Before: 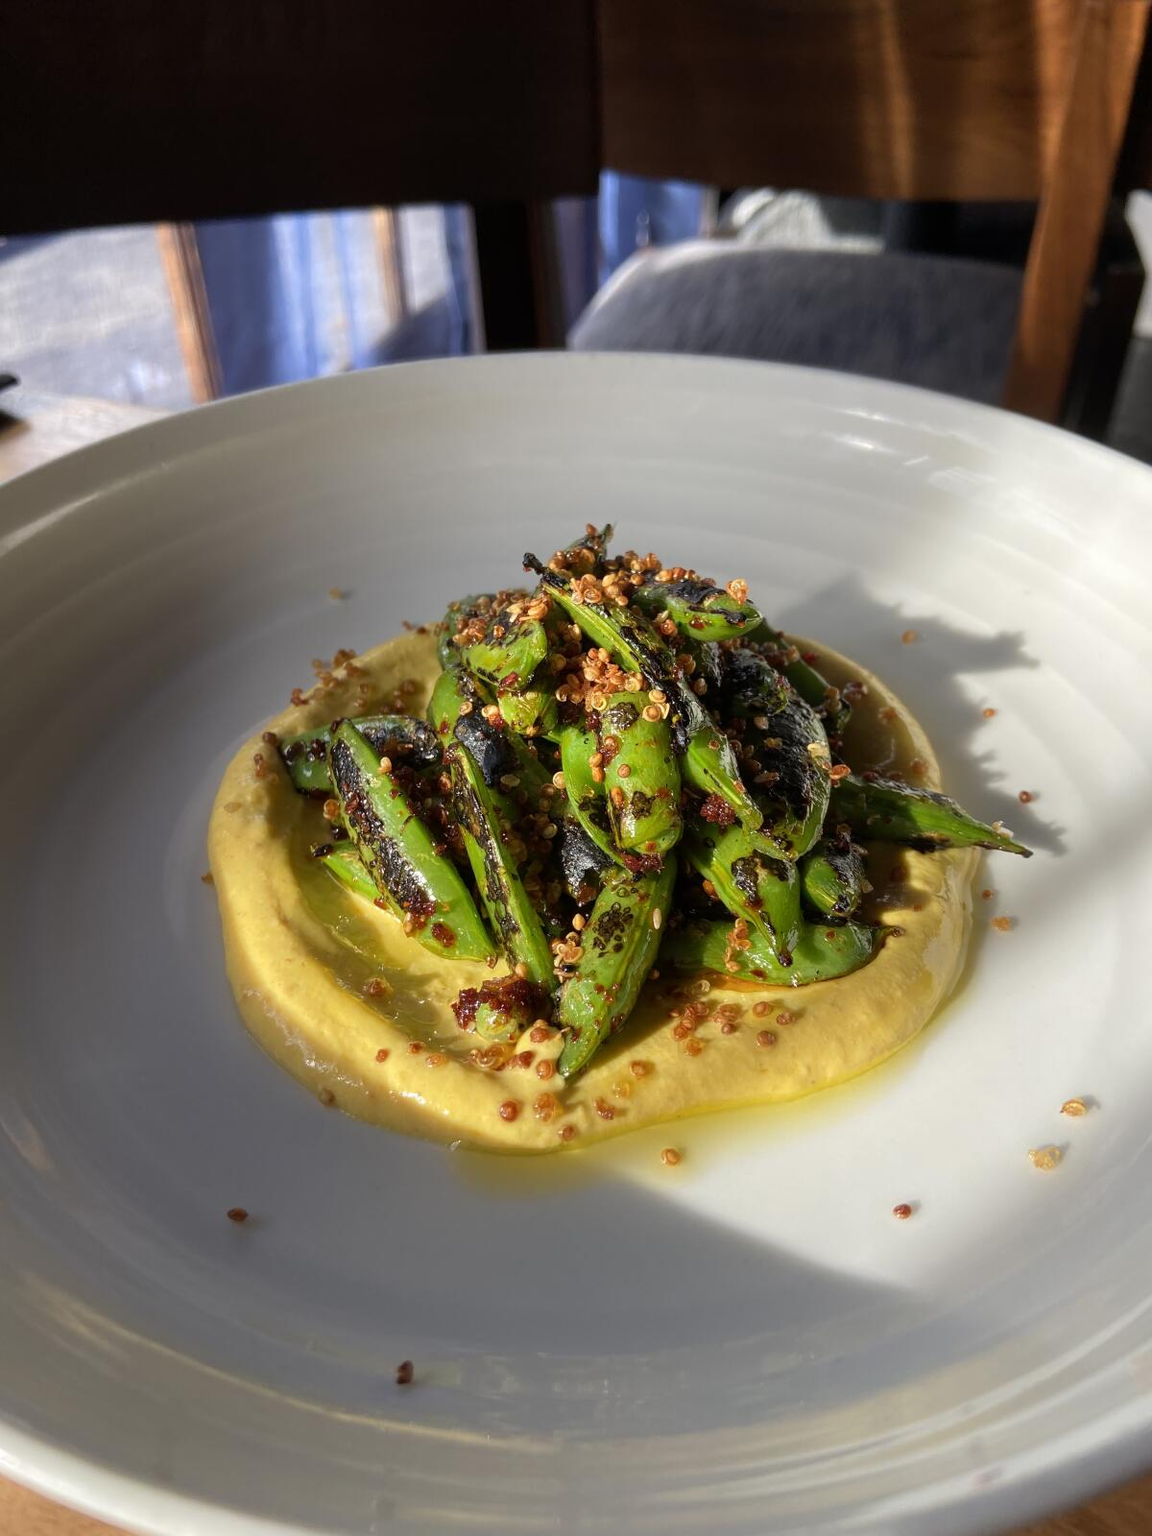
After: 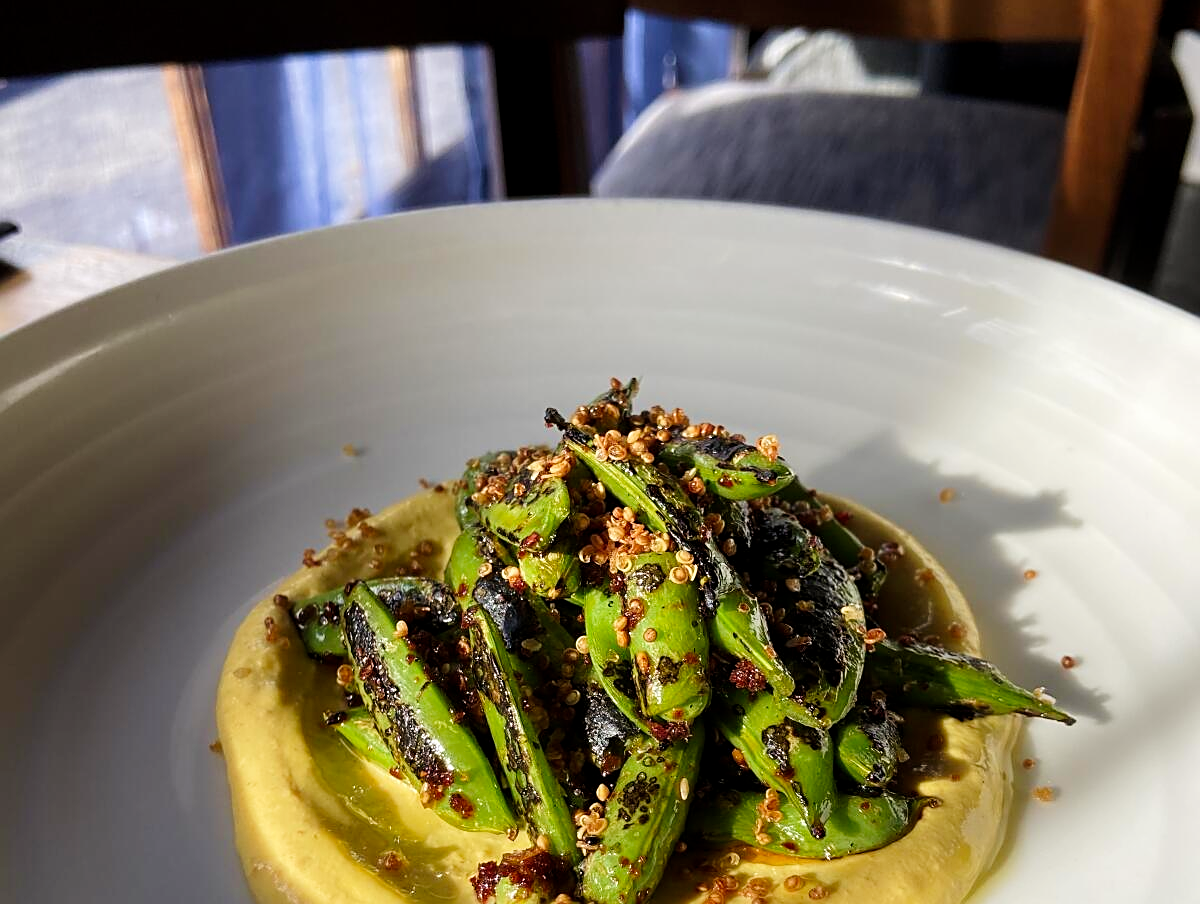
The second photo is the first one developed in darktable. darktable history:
sharpen: on, module defaults
crop and rotate: top 10.523%, bottom 32.915%
tone curve: curves: ch0 [(0.021, 0) (0.104, 0.052) (0.496, 0.526) (0.737, 0.783) (1, 1)], preserve colors none
velvia: strength 15.64%
